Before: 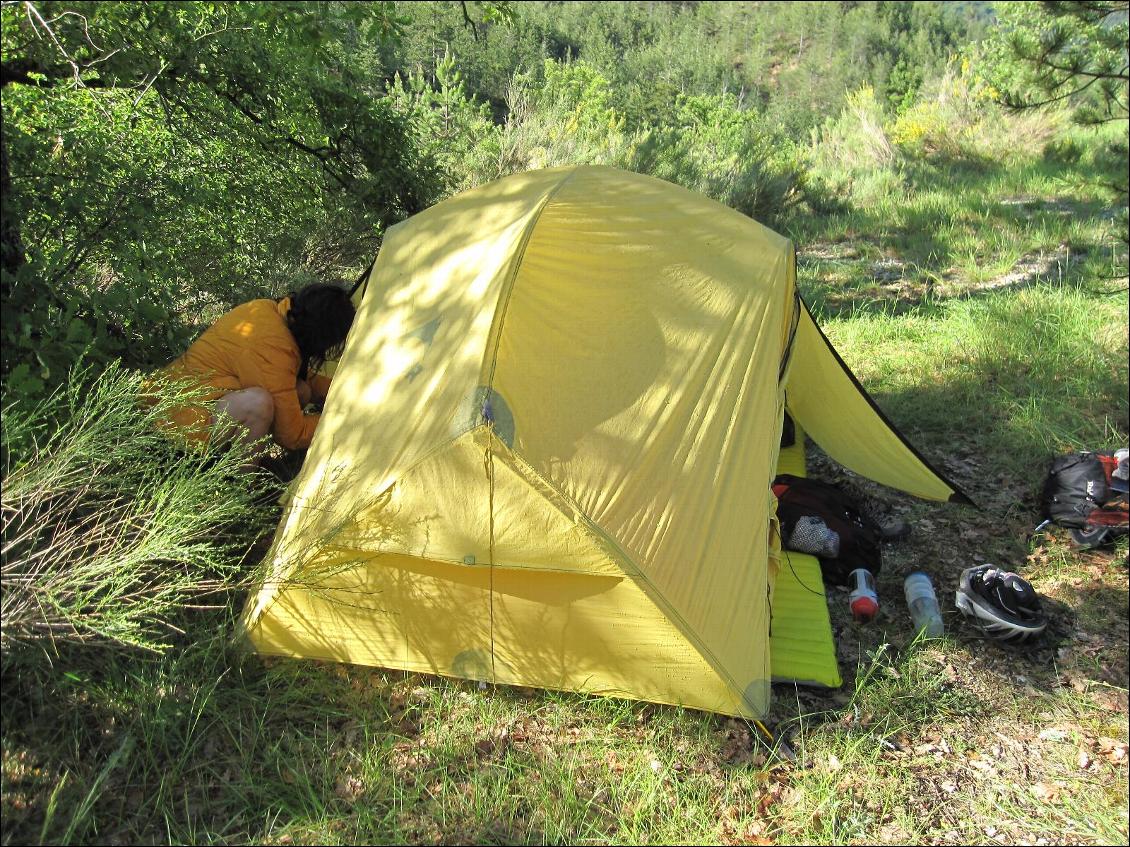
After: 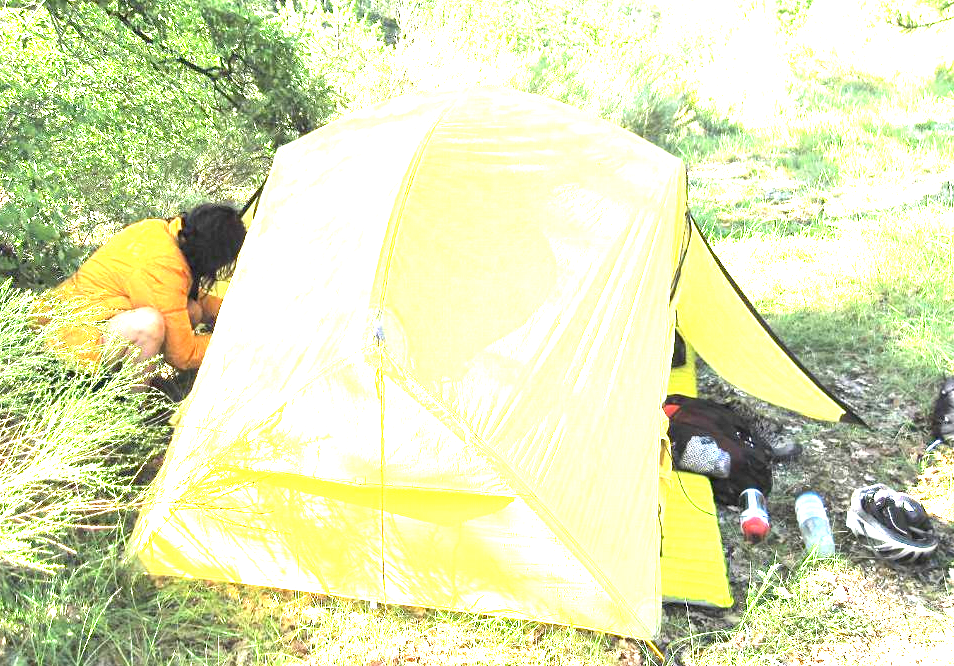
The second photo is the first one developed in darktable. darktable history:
exposure: exposure 3.005 EV, compensate highlight preservation false
crop and rotate: left 9.659%, top 9.515%, right 5.88%, bottom 11.793%
color balance rgb: perceptual saturation grading › global saturation 0.542%
